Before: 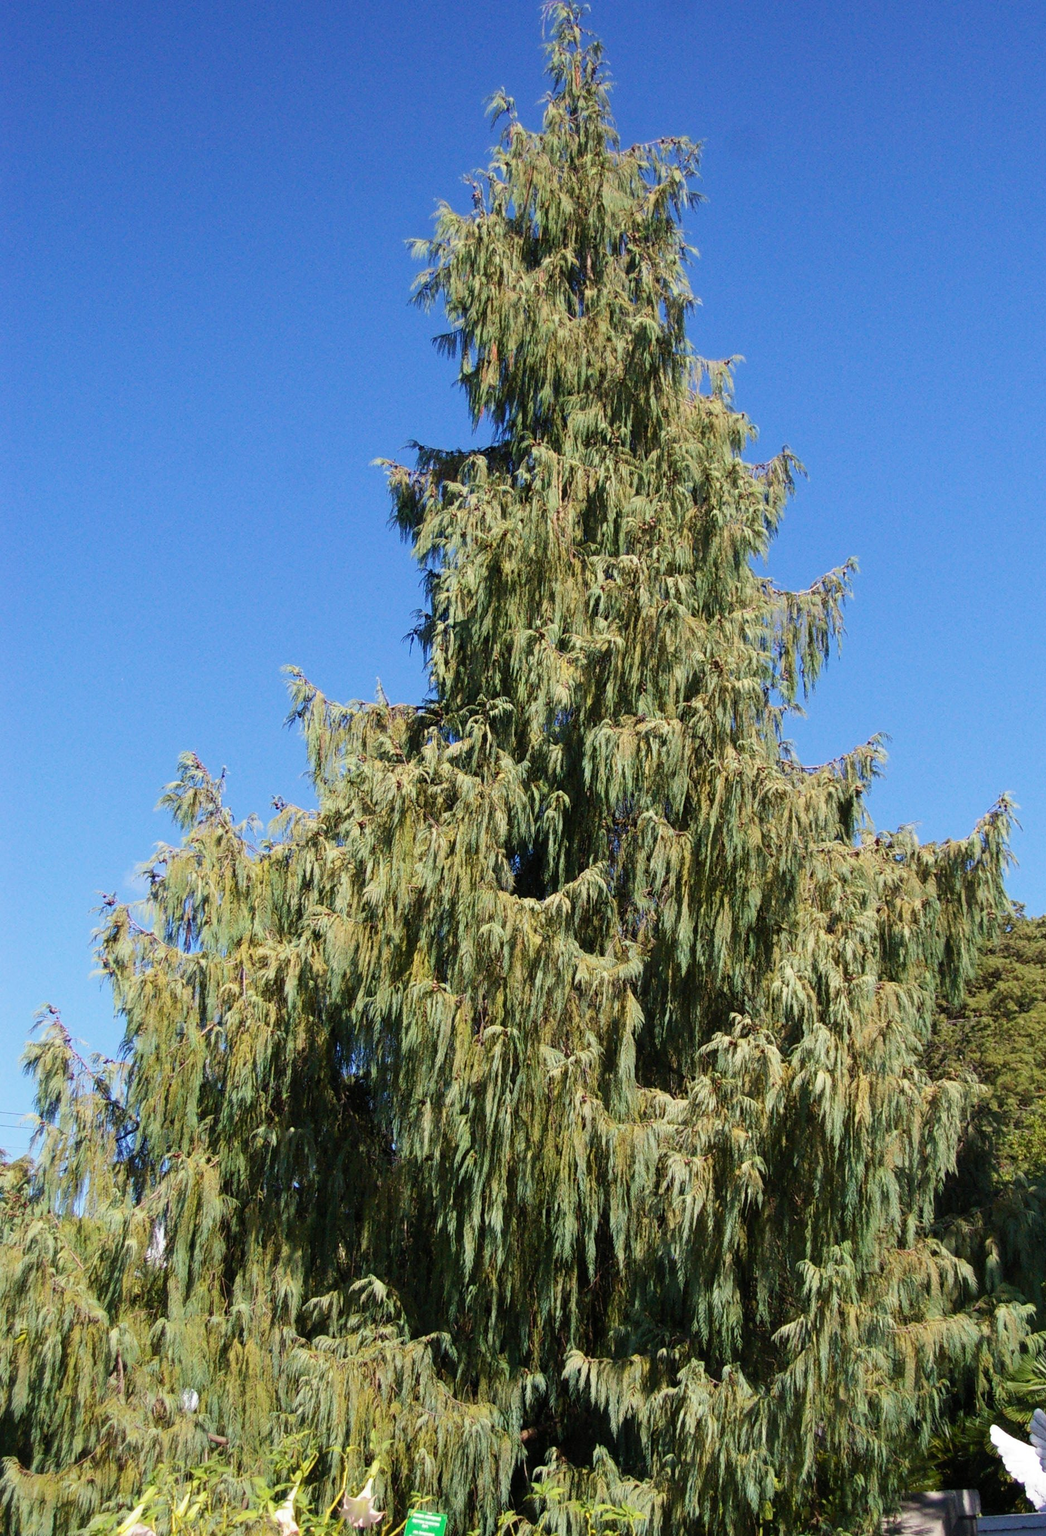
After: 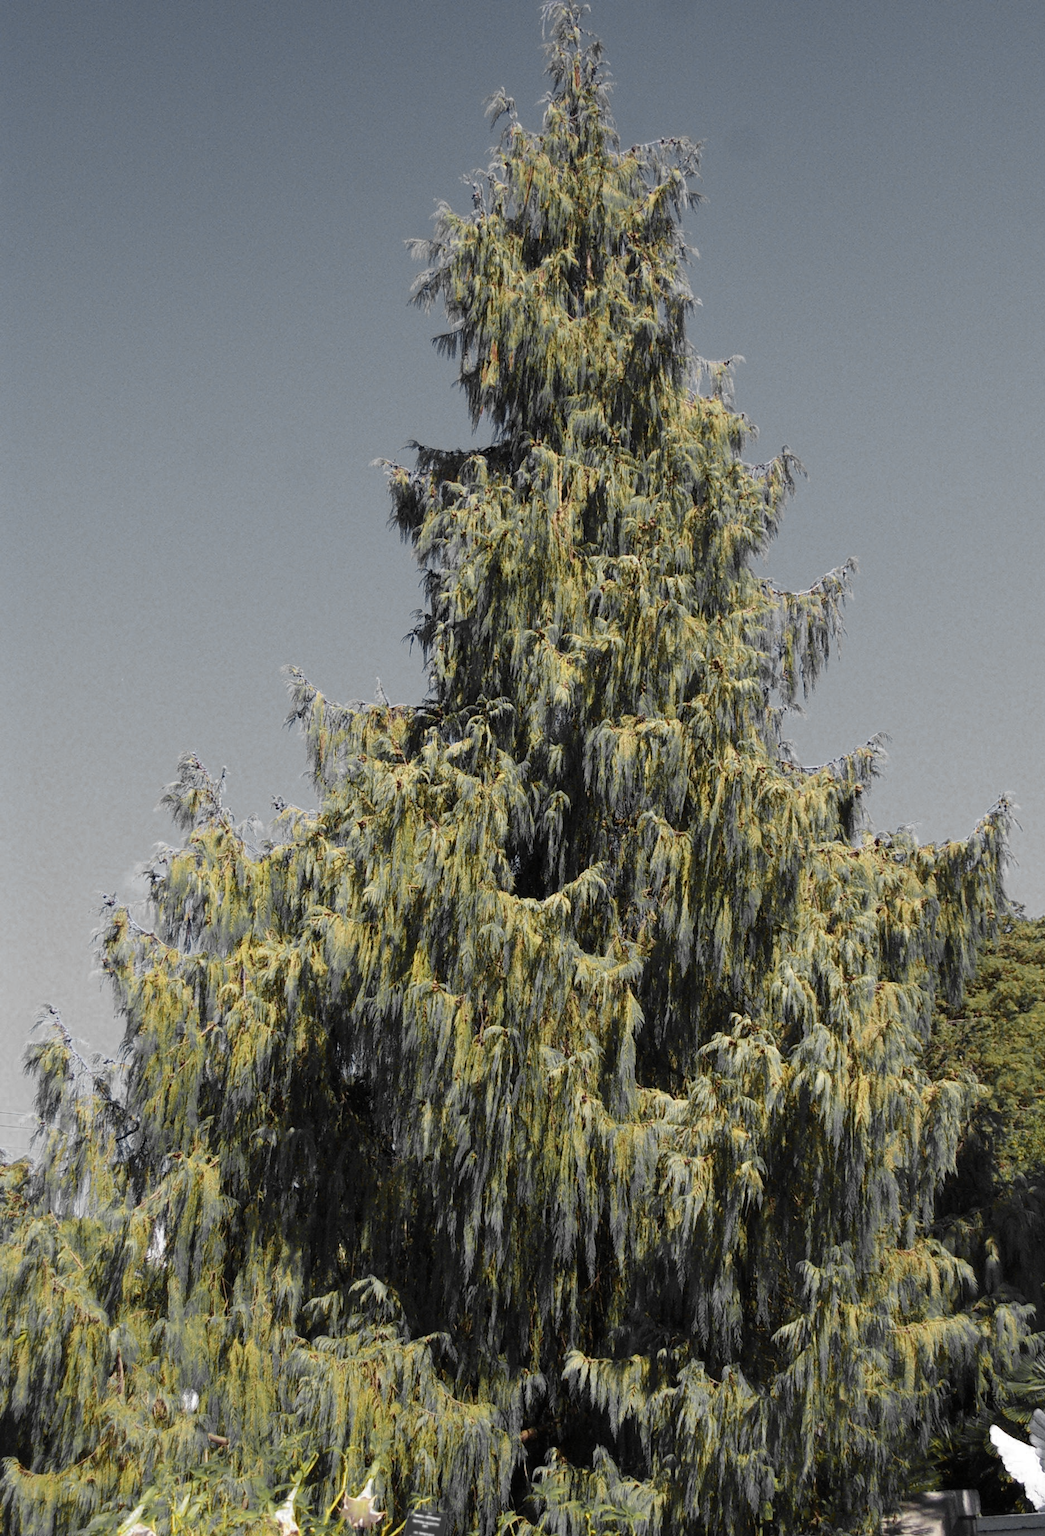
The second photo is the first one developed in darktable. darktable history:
contrast equalizer: octaves 7, y [[0.5 ×6], [0.5 ×6], [0.5, 0.5, 0.501, 0.545, 0.707, 0.863], [0 ×6], [0 ×6]], mix -0.986
color zones: curves: ch0 [(0.035, 0.242) (0.25, 0.5) (0.384, 0.214) (0.488, 0.255) (0.75, 0.5)]; ch1 [(0.063, 0.379) (0.25, 0.5) (0.354, 0.201) (0.489, 0.085) (0.729, 0.271)]; ch2 [(0.25, 0.5) (0.38, 0.517) (0.442, 0.51) (0.735, 0.456)], mix 101.75%
